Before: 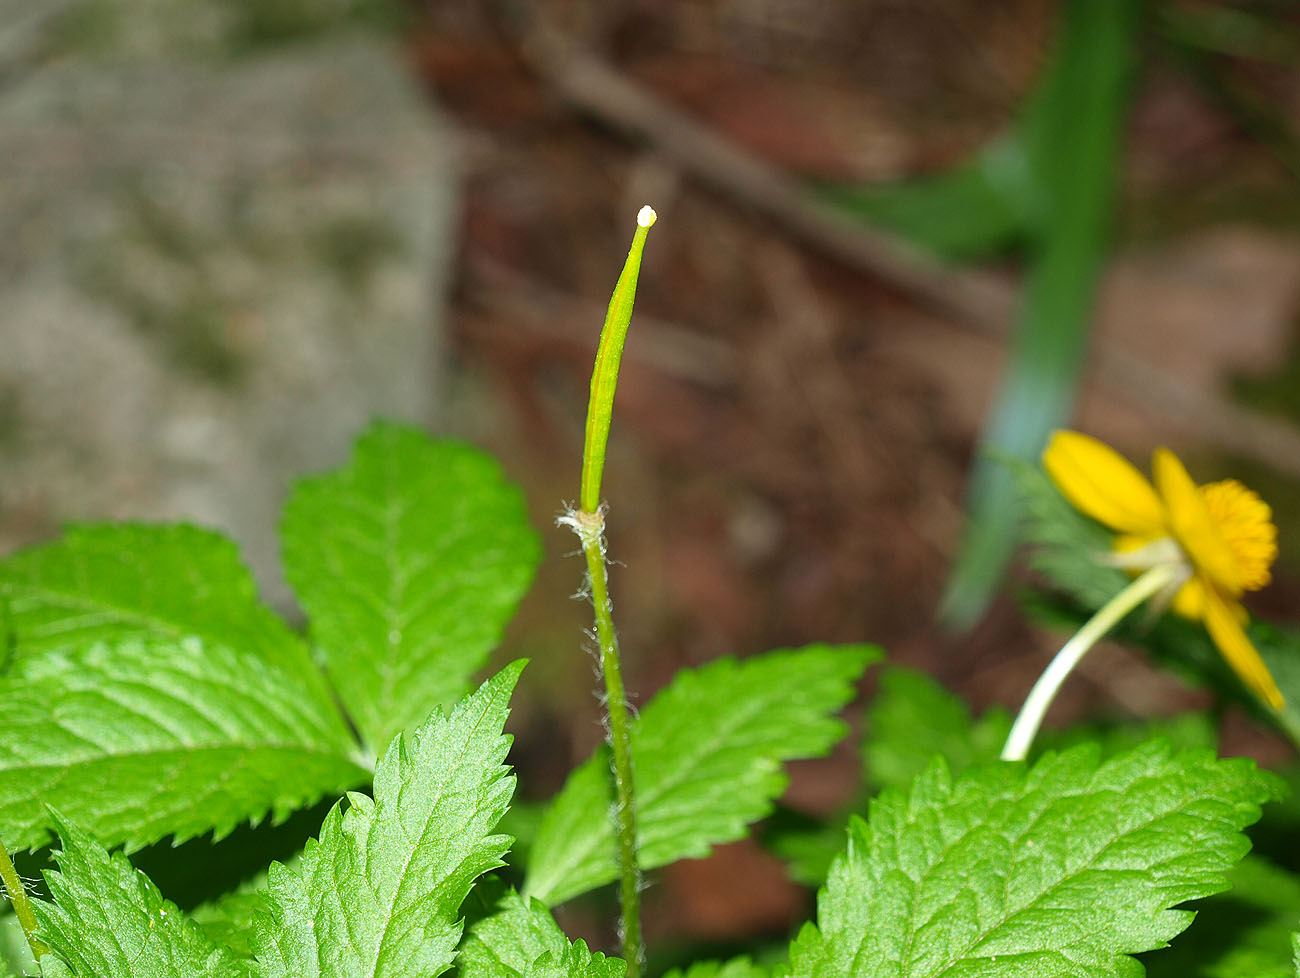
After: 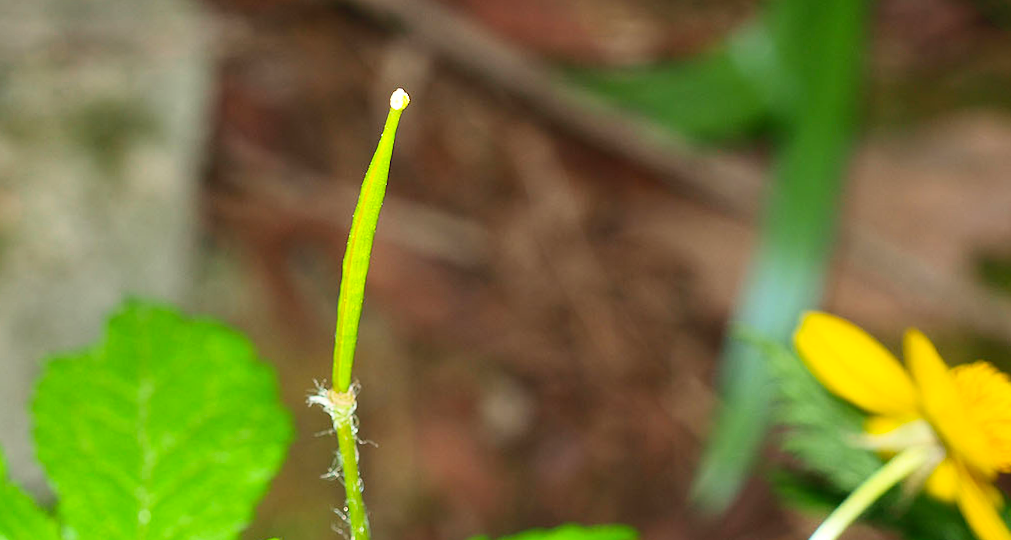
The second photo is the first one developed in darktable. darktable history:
crop: left 18.38%, top 11.092%, right 2.134%, bottom 33.217%
contrast brightness saturation: contrast 0.2, brightness 0.16, saturation 0.22
rotate and perspective: rotation 0.226°, lens shift (vertical) -0.042, crop left 0.023, crop right 0.982, crop top 0.006, crop bottom 0.994
